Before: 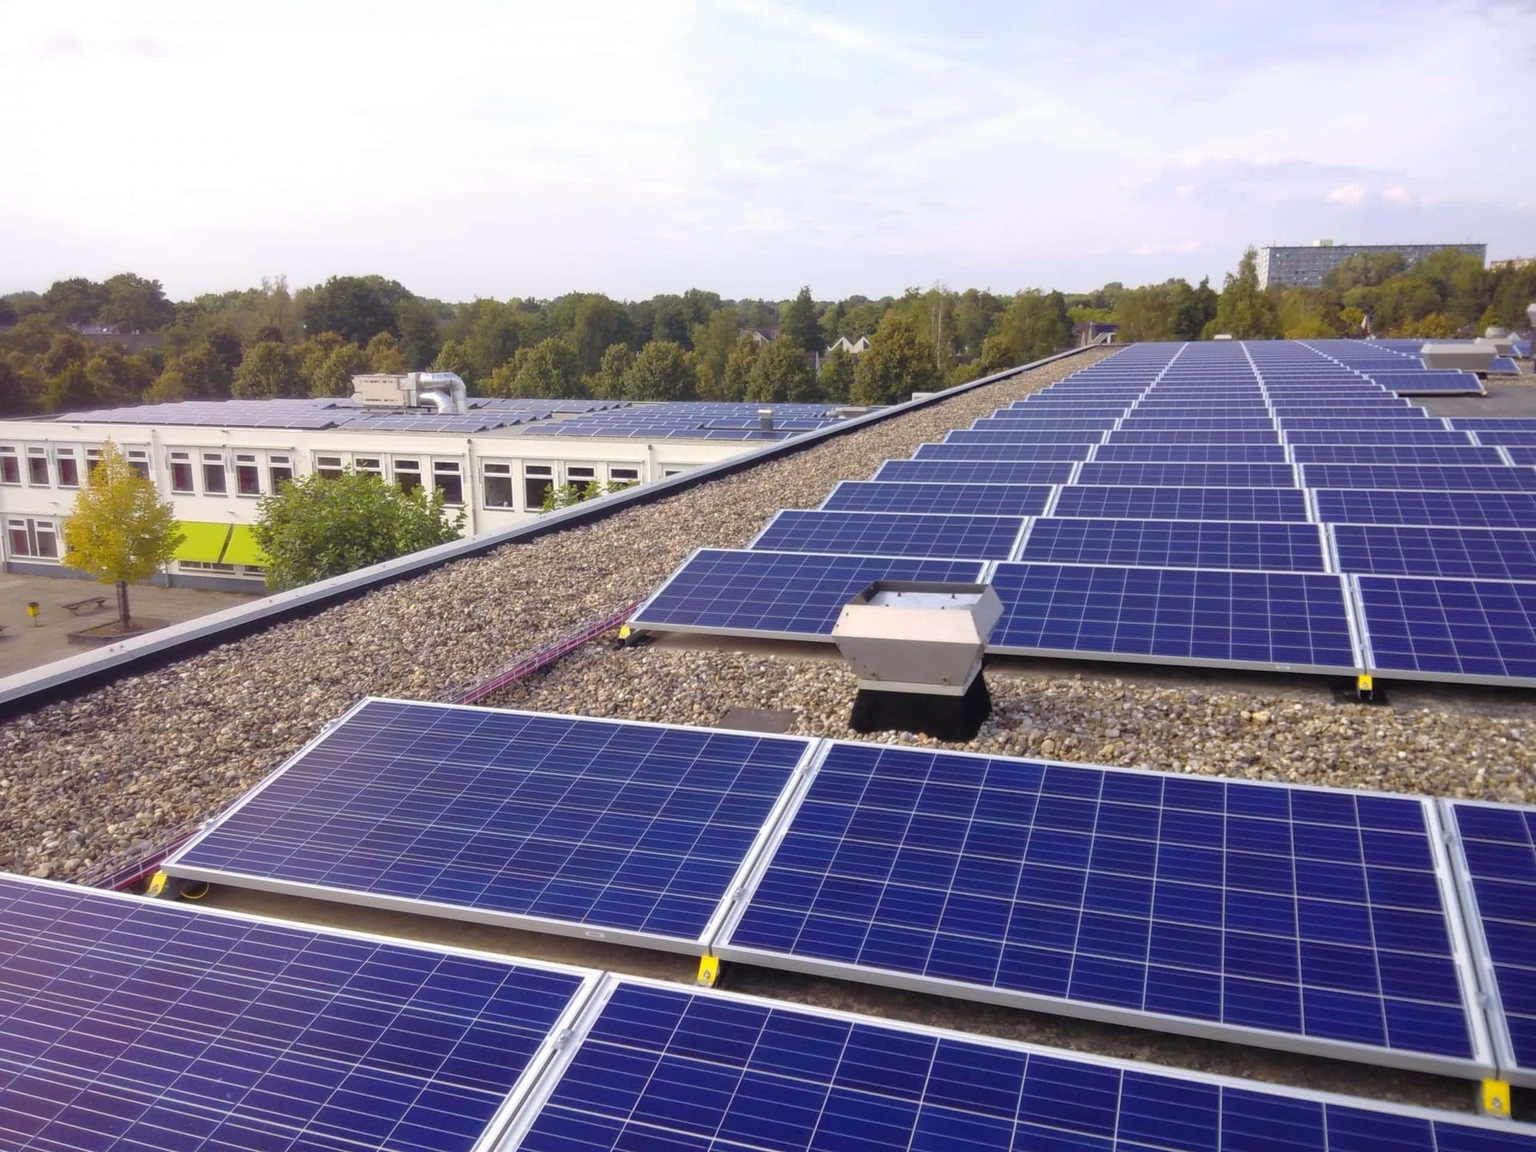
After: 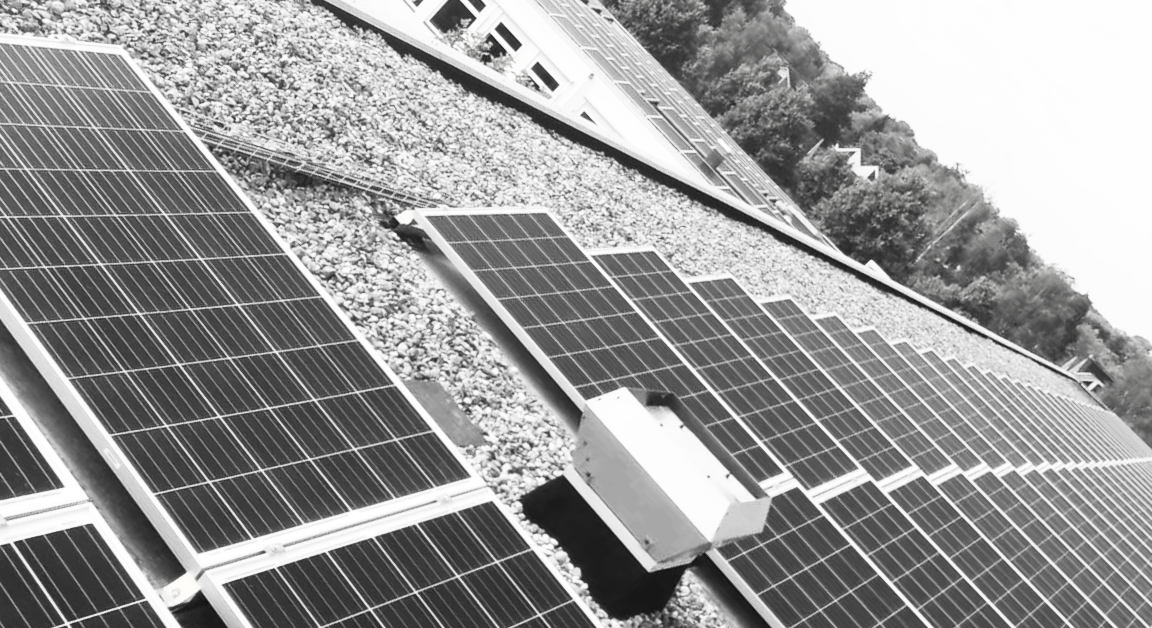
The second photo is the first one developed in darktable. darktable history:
contrast brightness saturation: contrast 0.535, brightness 0.462, saturation -0.984
crop and rotate: angle -44.95°, top 16.371%, right 0.951%, bottom 11.609%
